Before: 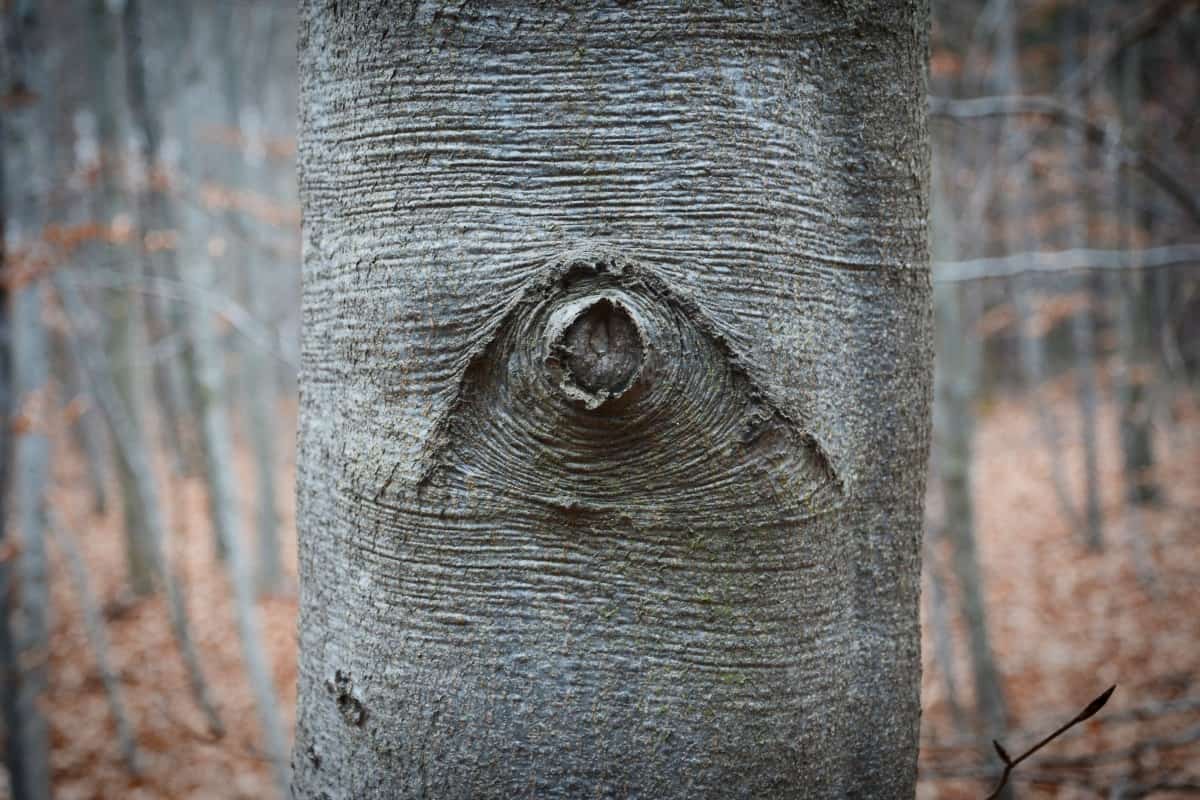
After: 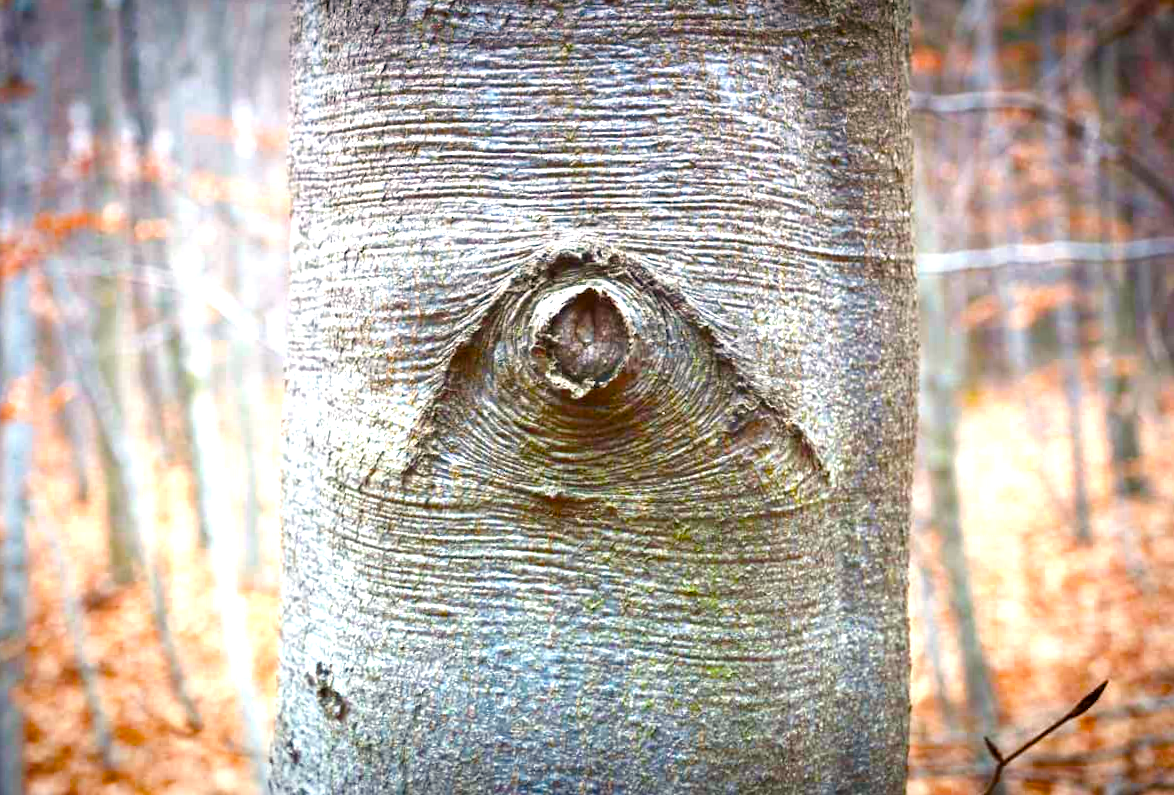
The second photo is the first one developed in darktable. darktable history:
color balance rgb: linear chroma grading › global chroma 25%, perceptual saturation grading › global saturation 45%, perceptual saturation grading › highlights -50%, perceptual saturation grading › shadows 30%, perceptual brilliance grading › global brilliance 18%, global vibrance 40%
rotate and perspective: rotation 0.226°, lens shift (vertical) -0.042, crop left 0.023, crop right 0.982, crop top 0.006, crop bottom 0.994
graduated density: density 0.38 EV, hardness 21%, rotation -6.11°, saturation 32%
color correction: highlights a* -0.95, highlights b* 4.5, shadows a* 3.55
exposure: black level correction 0, exposure 0.9 EV, compensate highlight preservation false
